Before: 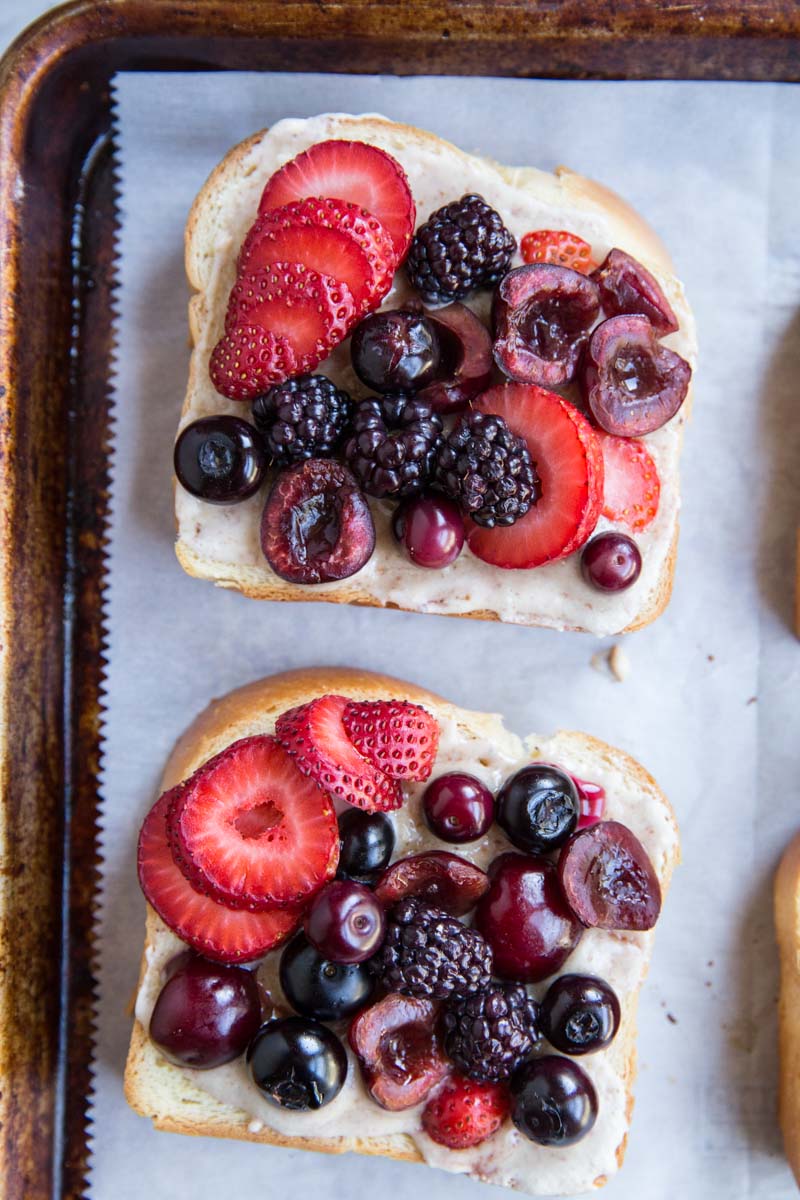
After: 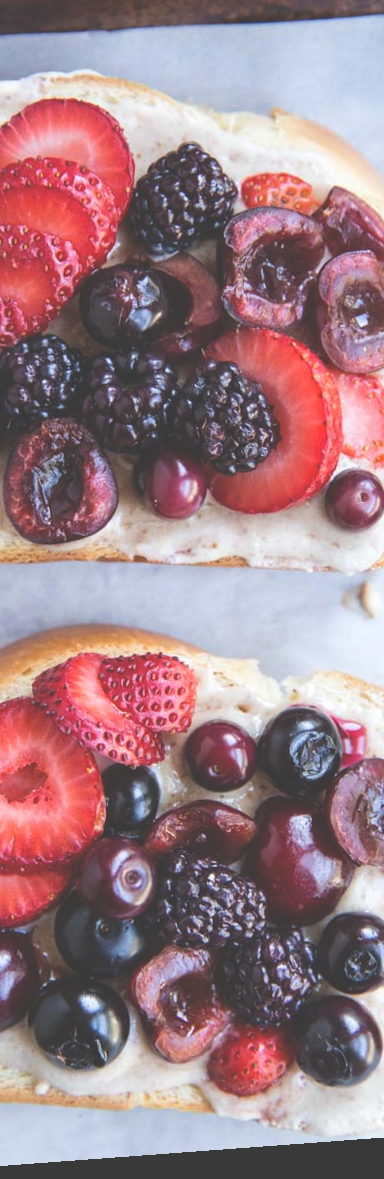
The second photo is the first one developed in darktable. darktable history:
crop: left 33.452%, top 6.025%, right 23.155%
exposure: black level correction -0.041, exposure 0.064 EV, compensate highlight preservation false
rotate and perspective: rotation -4.25°, automatic cropping off
